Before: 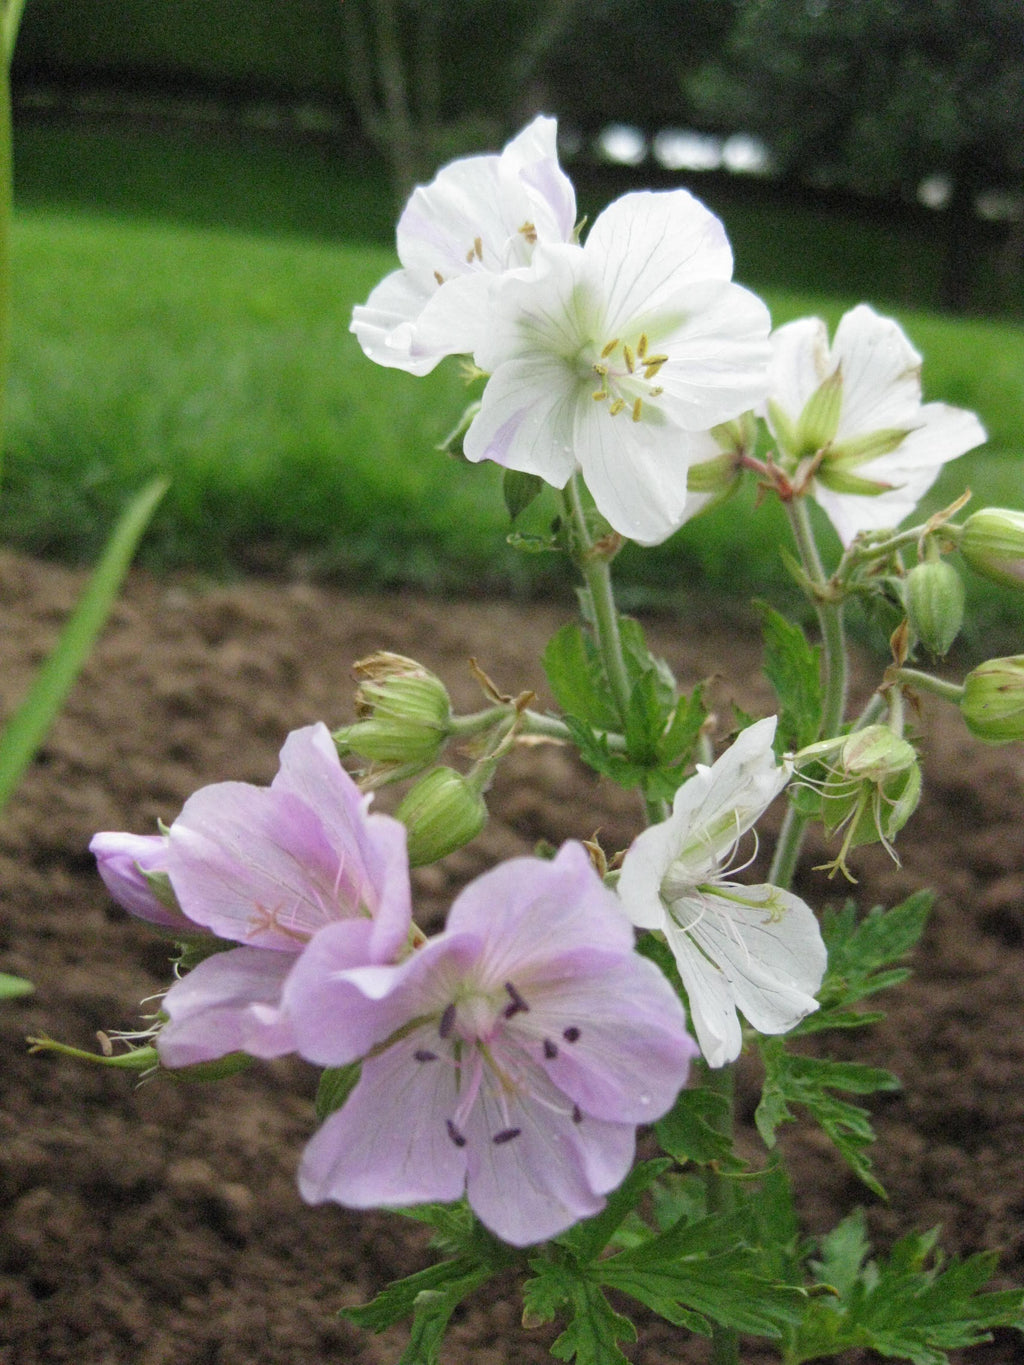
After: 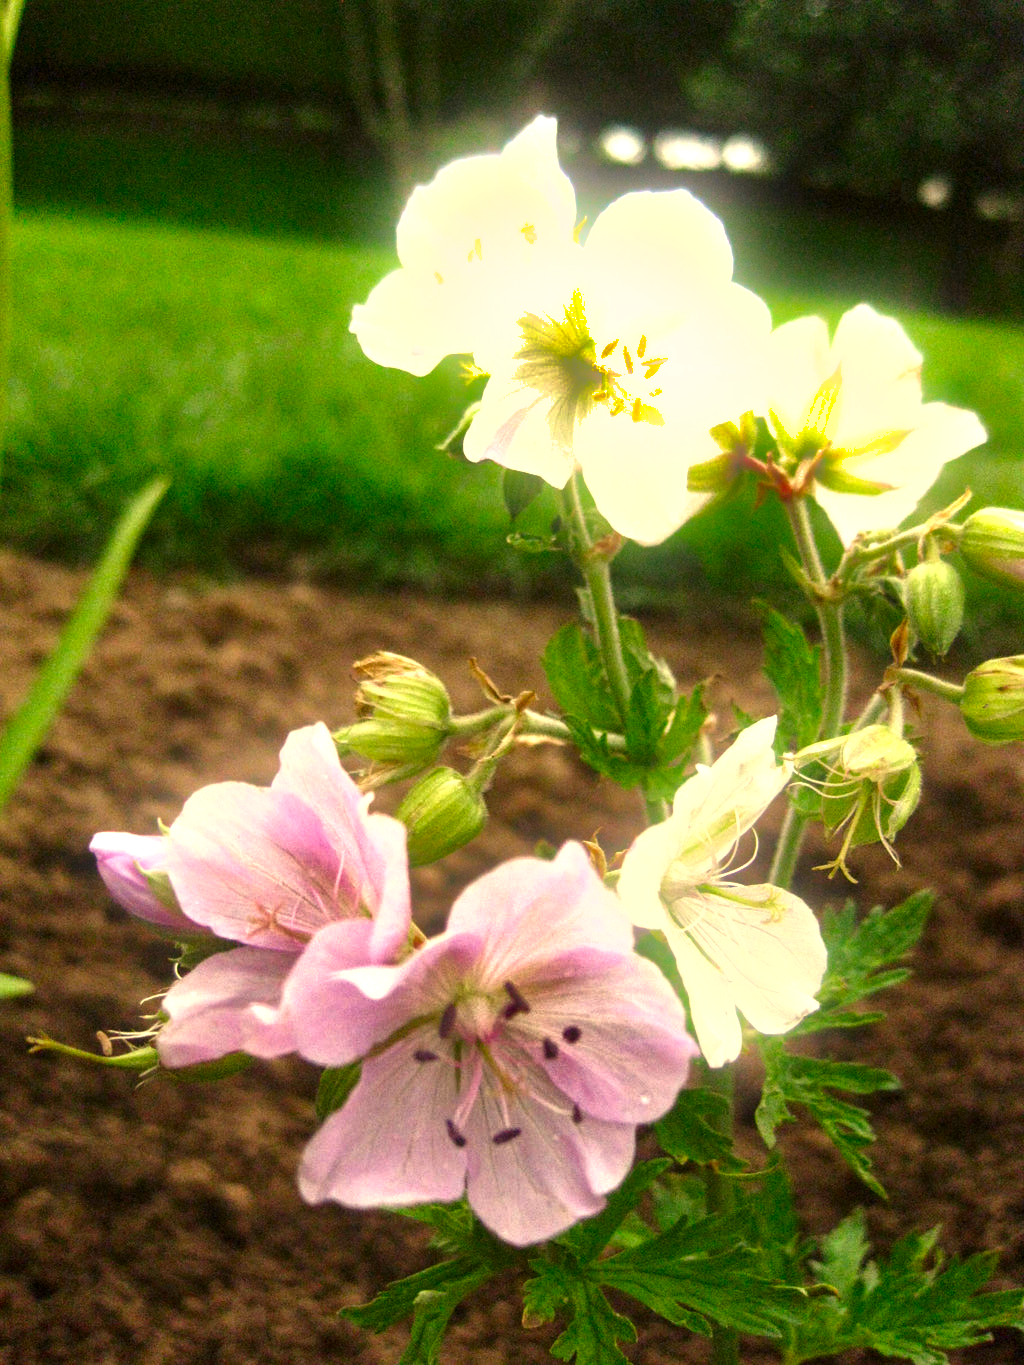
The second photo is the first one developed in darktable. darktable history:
exposure: black level correction 0, exposure 0.877 EV, compensate exposure bias true, compensate highlight preservation false
shadows and highlights: shadows 24.5, highlights -78.15, soften with gaussian
contrast brightness saturation: brightness -0.25, saturation 0.2
white balance: red 1.123, blue 0.83
bloom: size 9%, threshold 100%, strength 7%
